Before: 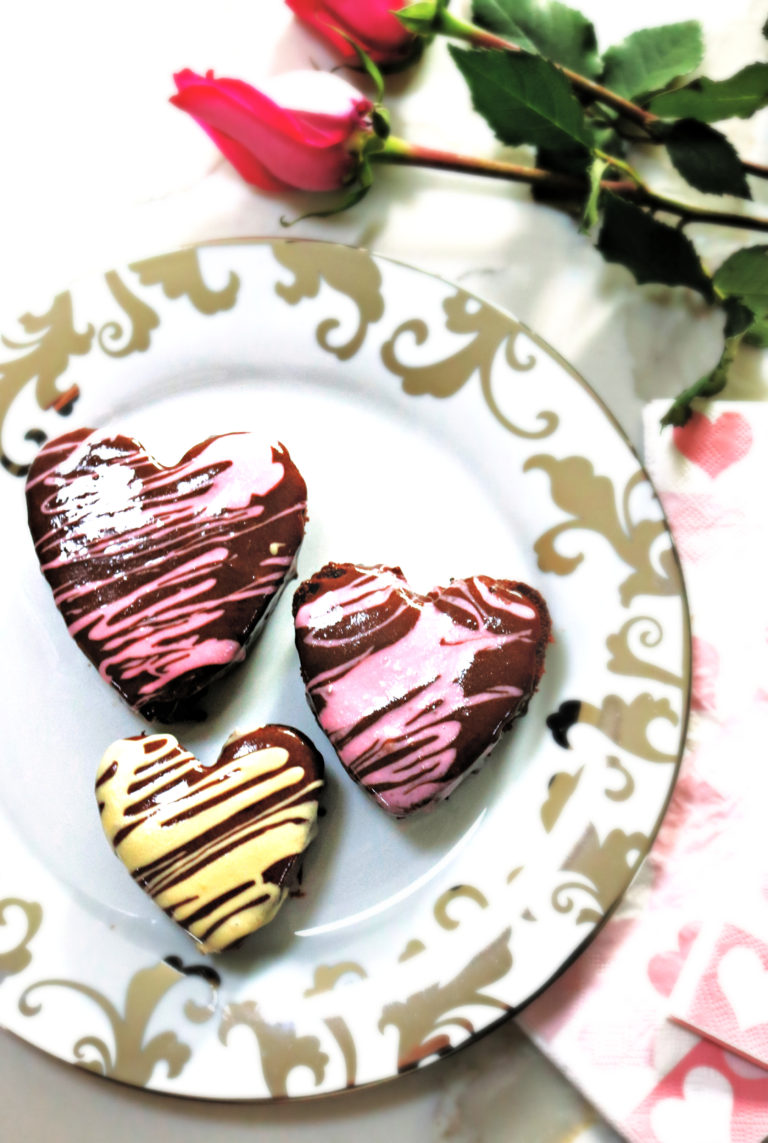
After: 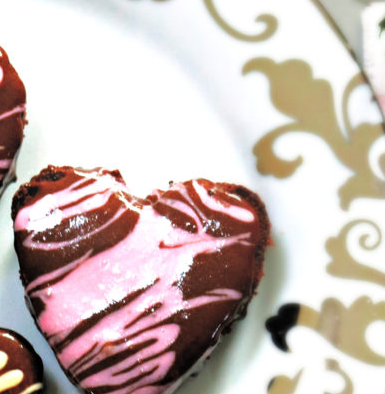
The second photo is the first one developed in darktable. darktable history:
crop: left 36.621%, top 34.787%, right 13.222%, bottom 30.71%
